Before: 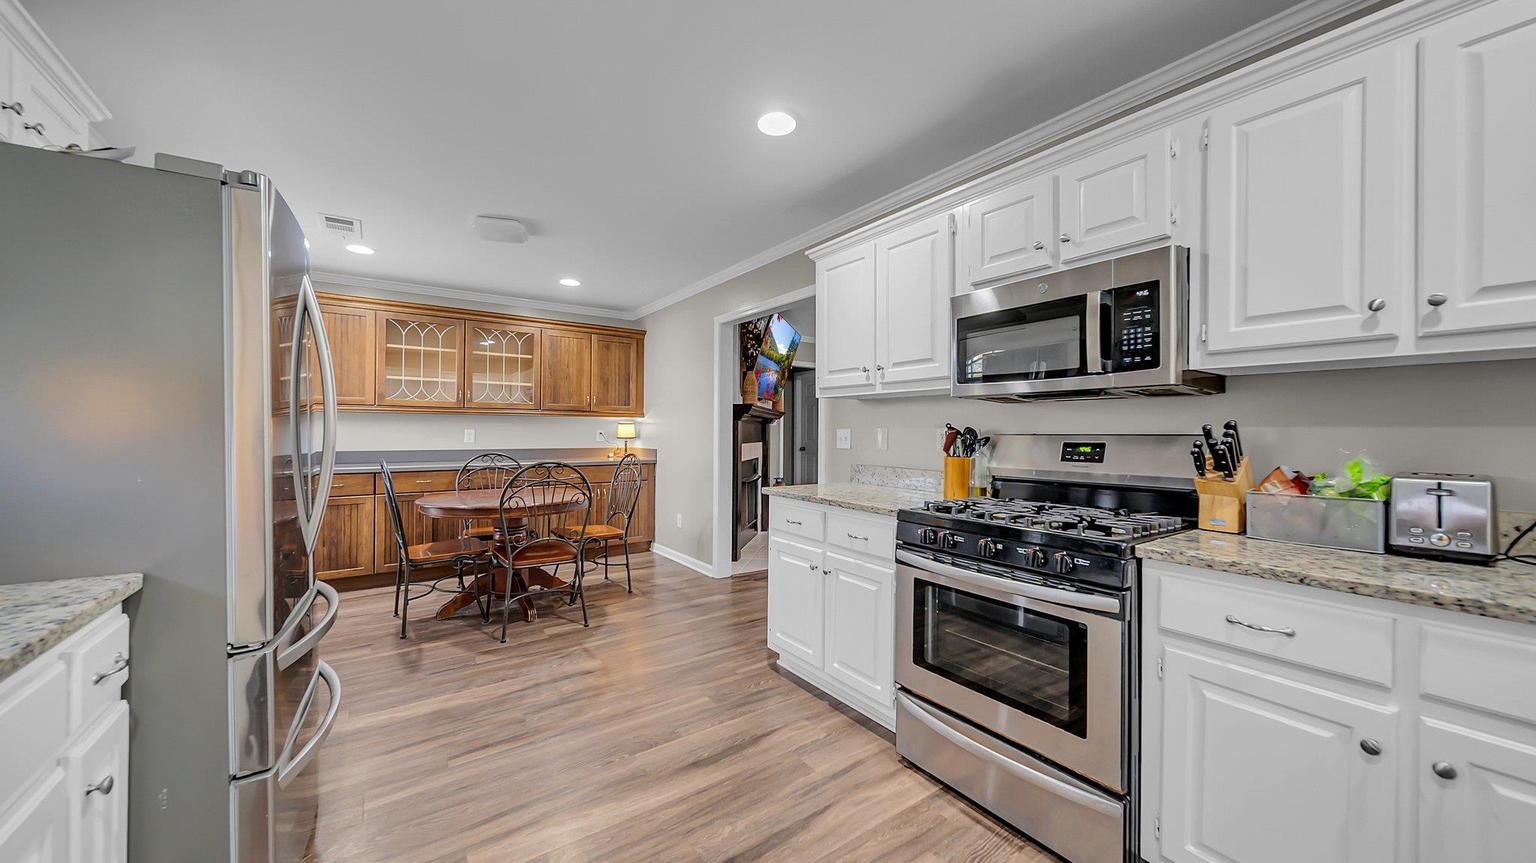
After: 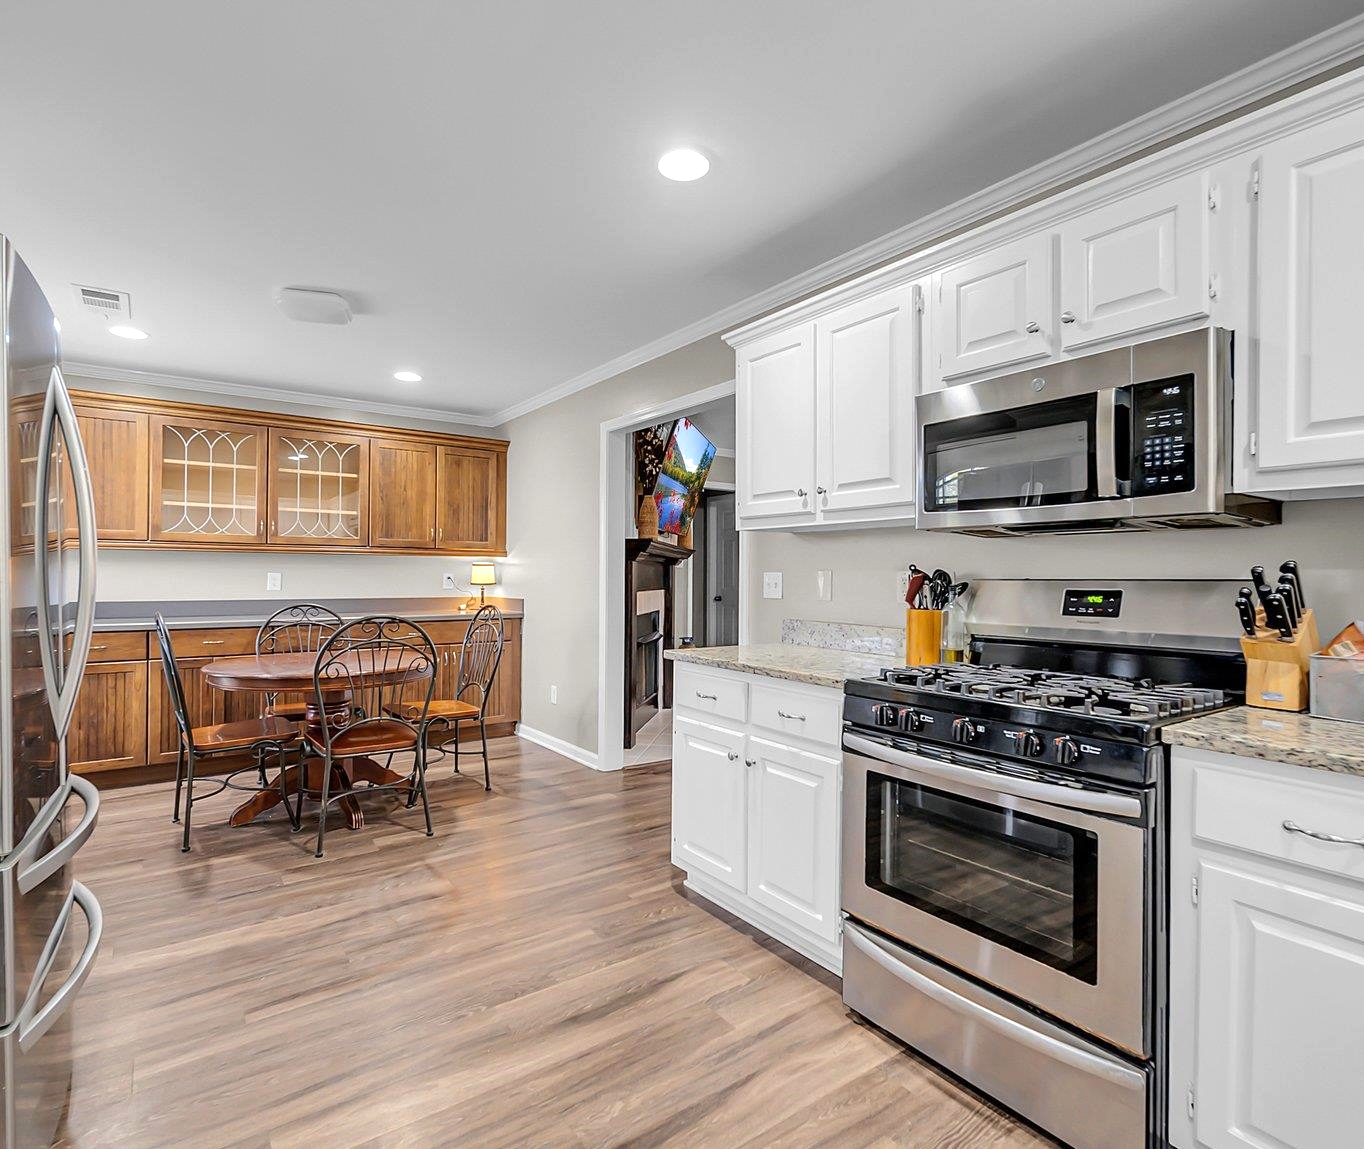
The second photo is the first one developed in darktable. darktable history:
crop: left 17.2%, right 16.181%
exposure: exposure 0.299 EV, compensate highlight preservation false
